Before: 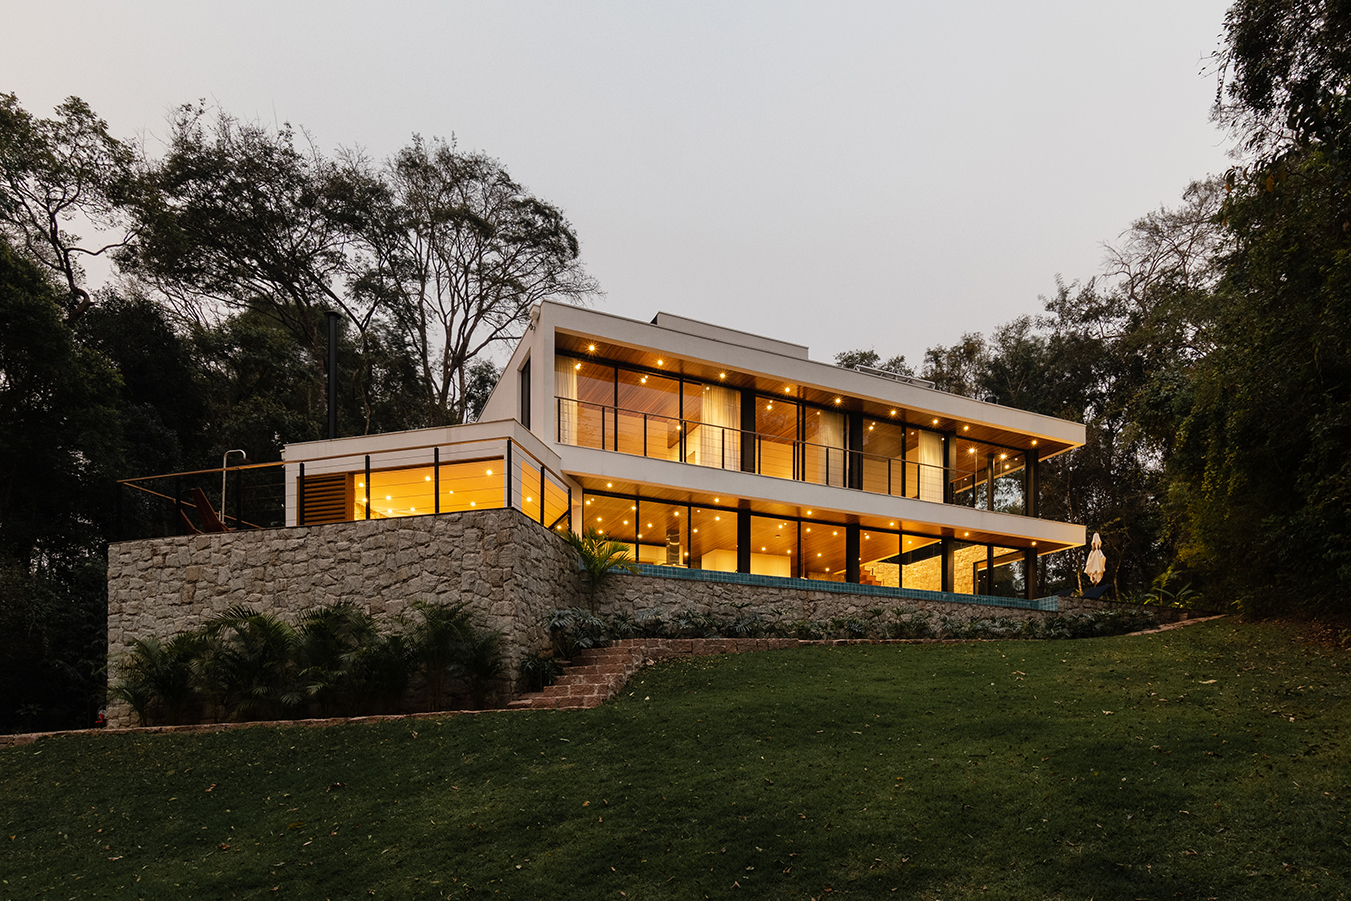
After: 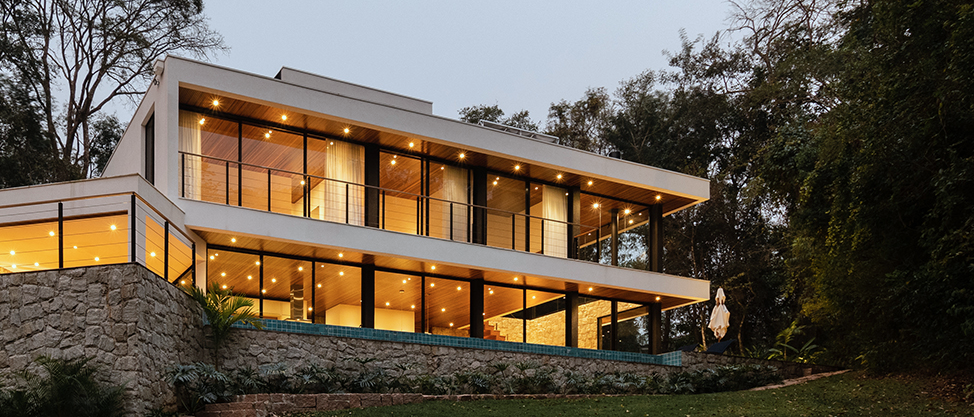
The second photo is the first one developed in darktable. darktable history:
color correction: highlights a* -3.77, highlights b* -11.09
crop and rotate: left 27.883%, top 27.295%, bottom 26.374%
